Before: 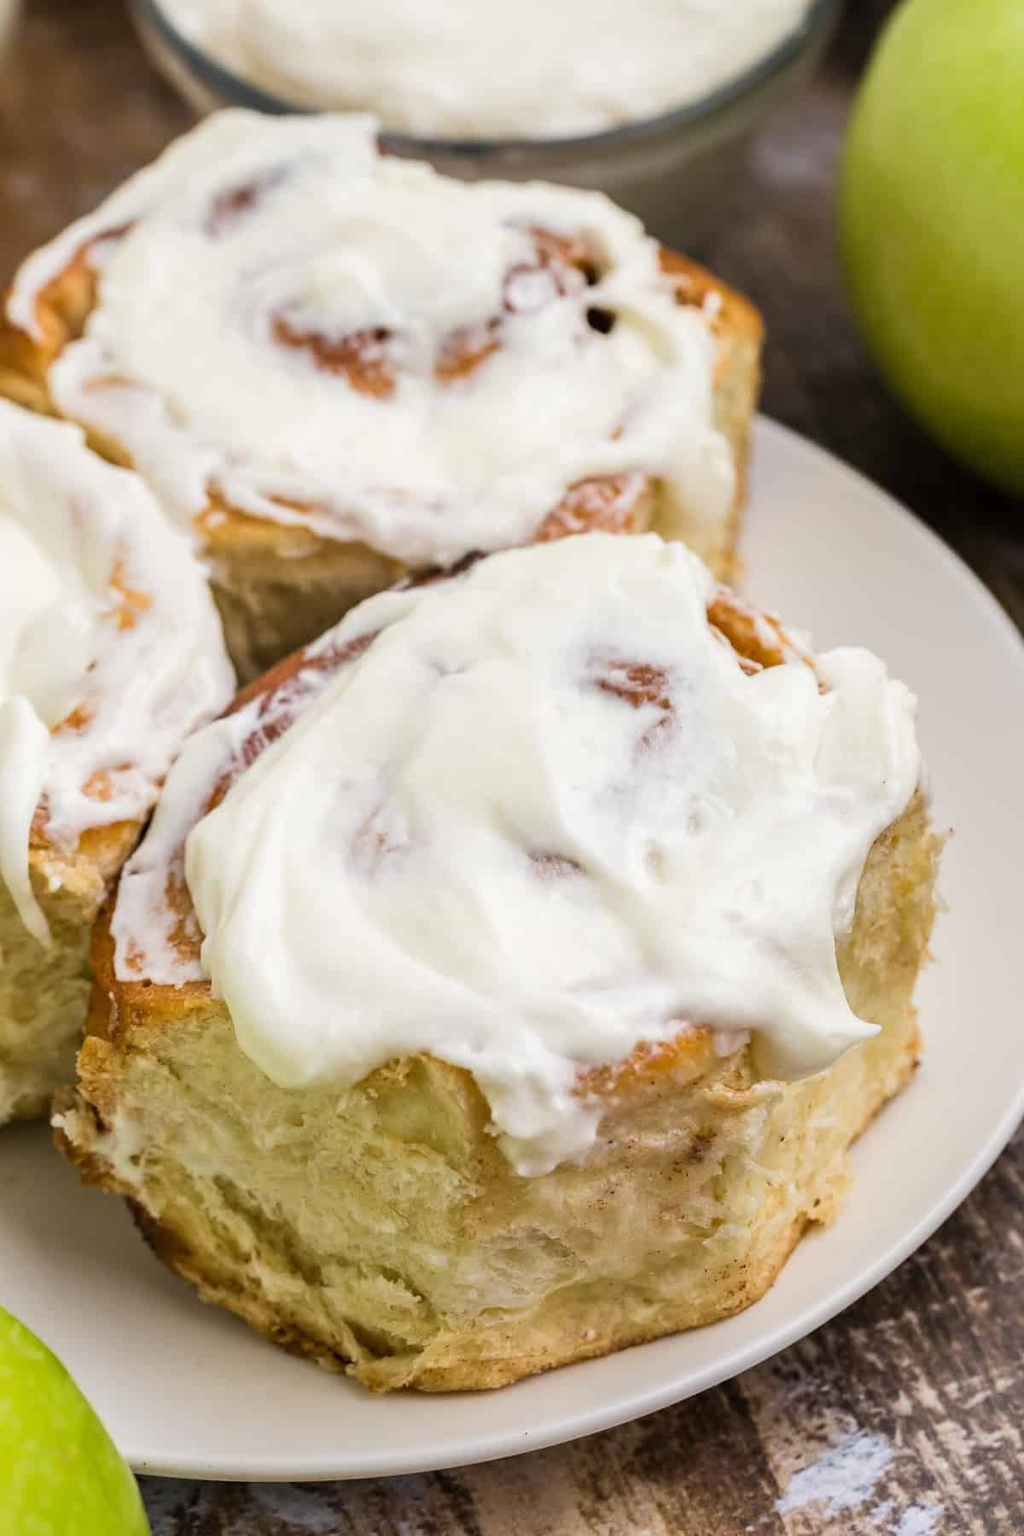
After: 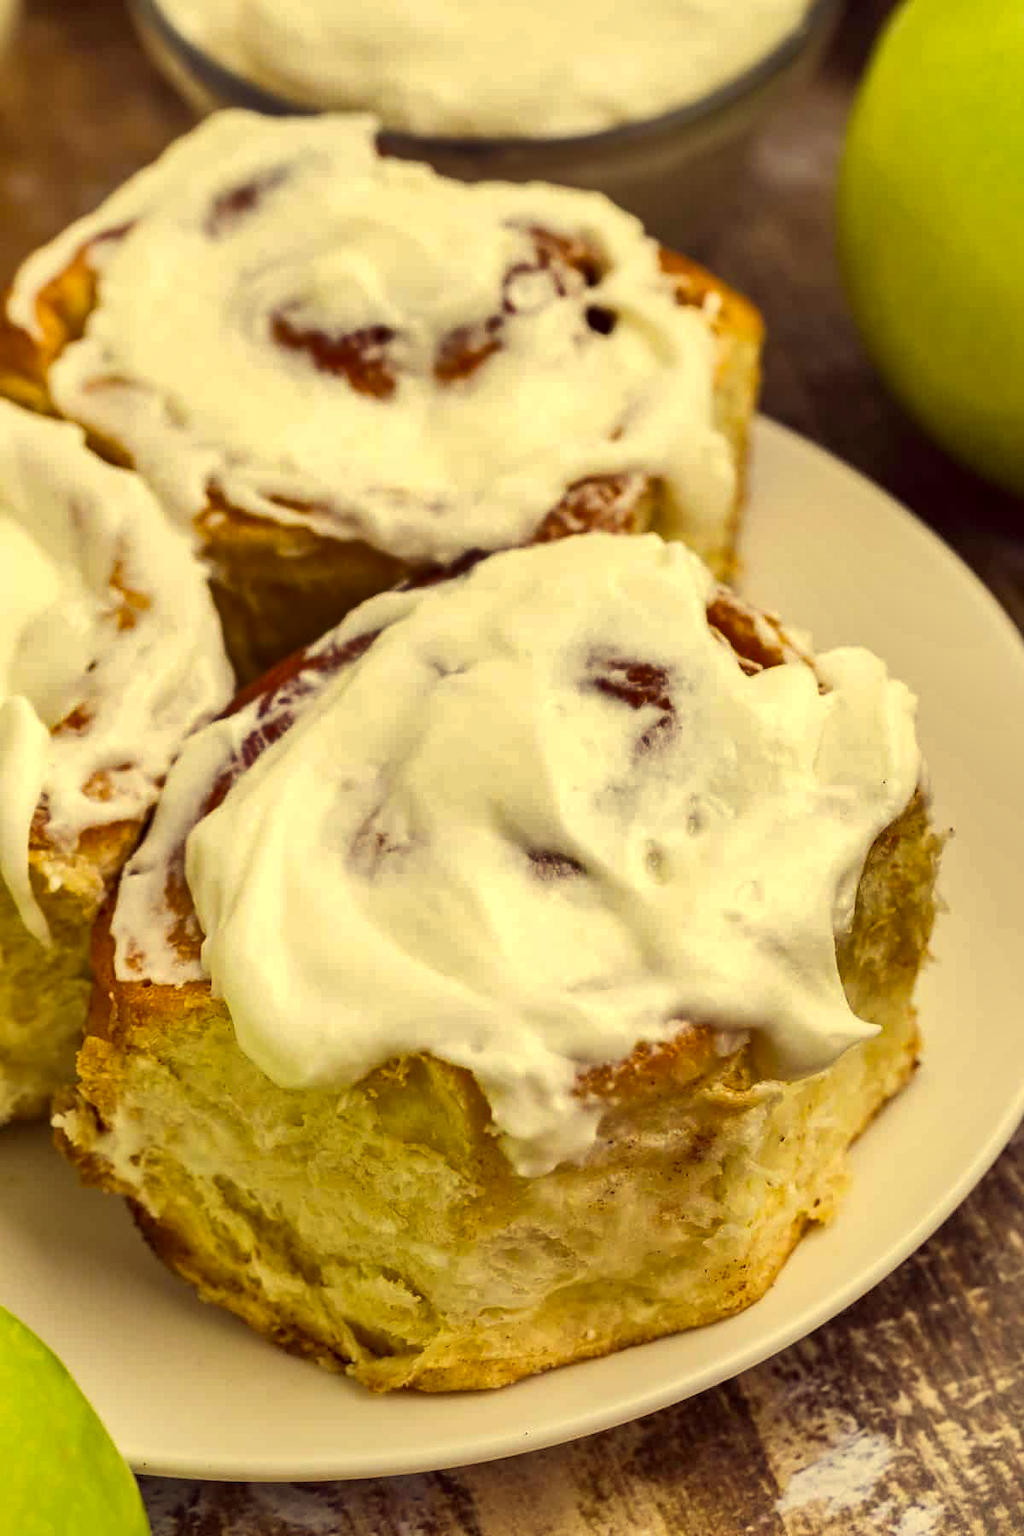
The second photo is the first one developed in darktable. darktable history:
shadows and highlights: radius 171.16, shadows 27, white point adjustment 3.13, highlights -67.95, soften with gaussian
color correction: highlights a* -0.482, highlights b* 40, shadows a* 9.8, shadows b* -0.161
